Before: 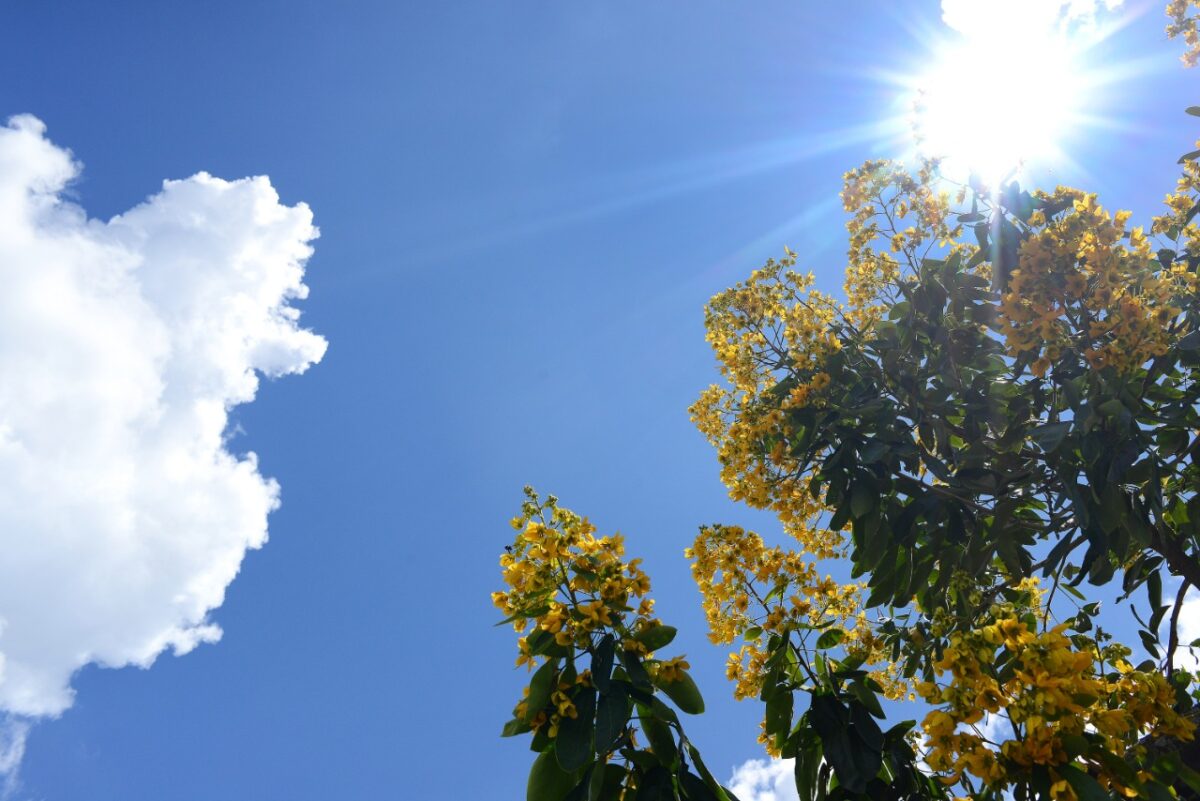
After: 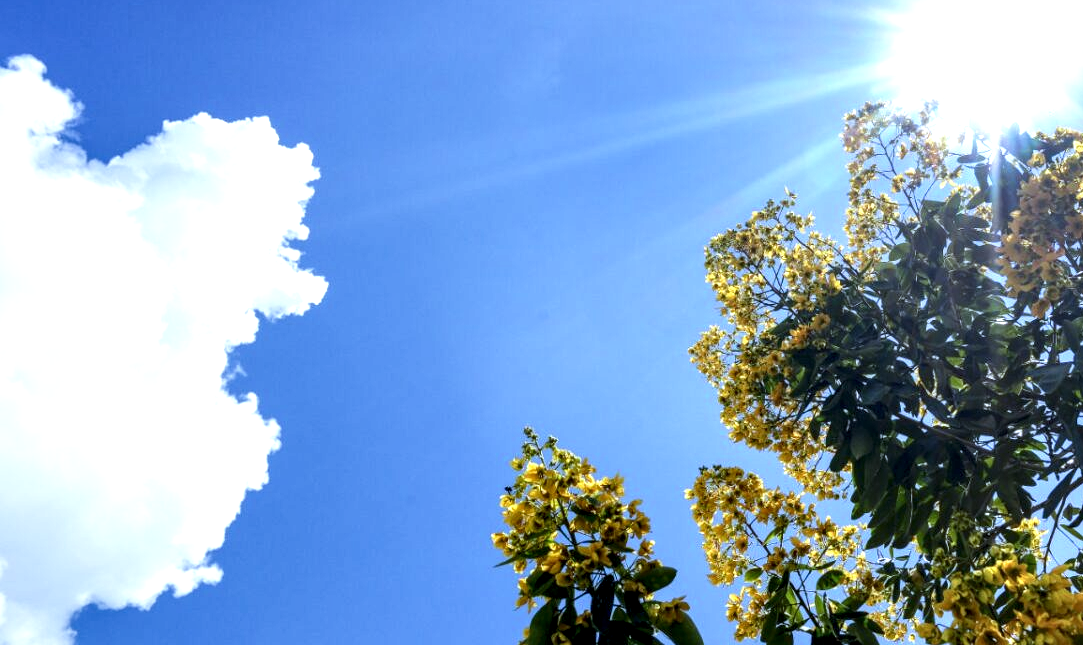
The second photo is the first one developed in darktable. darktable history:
local contrast: highlights 65%, shadows 54%, detail 169%, midtone range 0.514
white balance: red 0.926, green 1.003, blue 1.133
crop: top 7.49%, right 9.717%, bottom 11.943%
base curve: curves: ch0 [(0, 0) (0.688, 0.865) (1, 1)], preserve colors none
